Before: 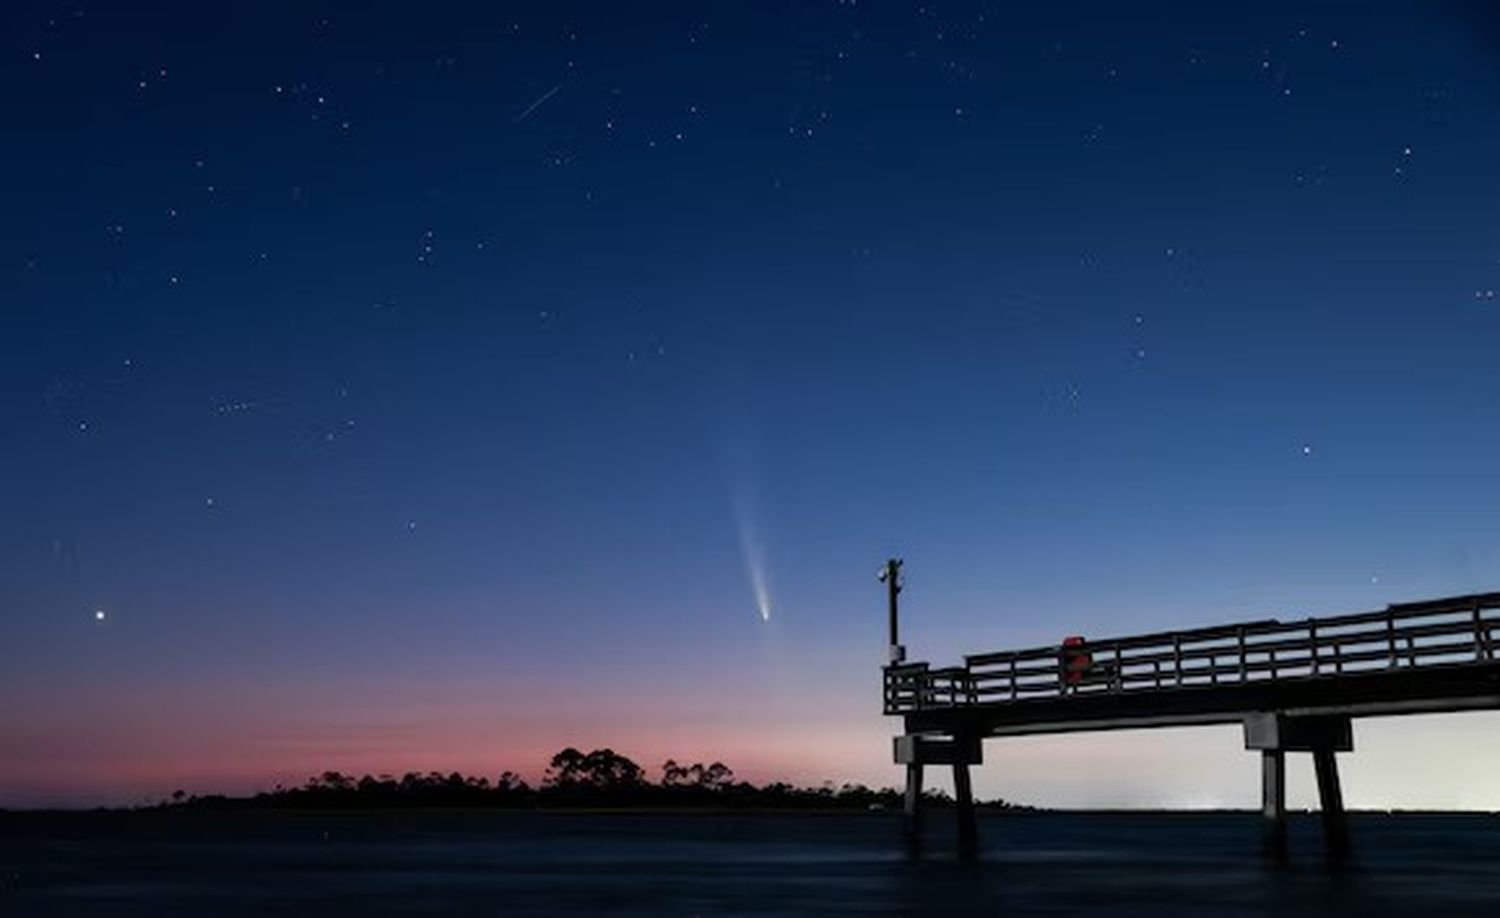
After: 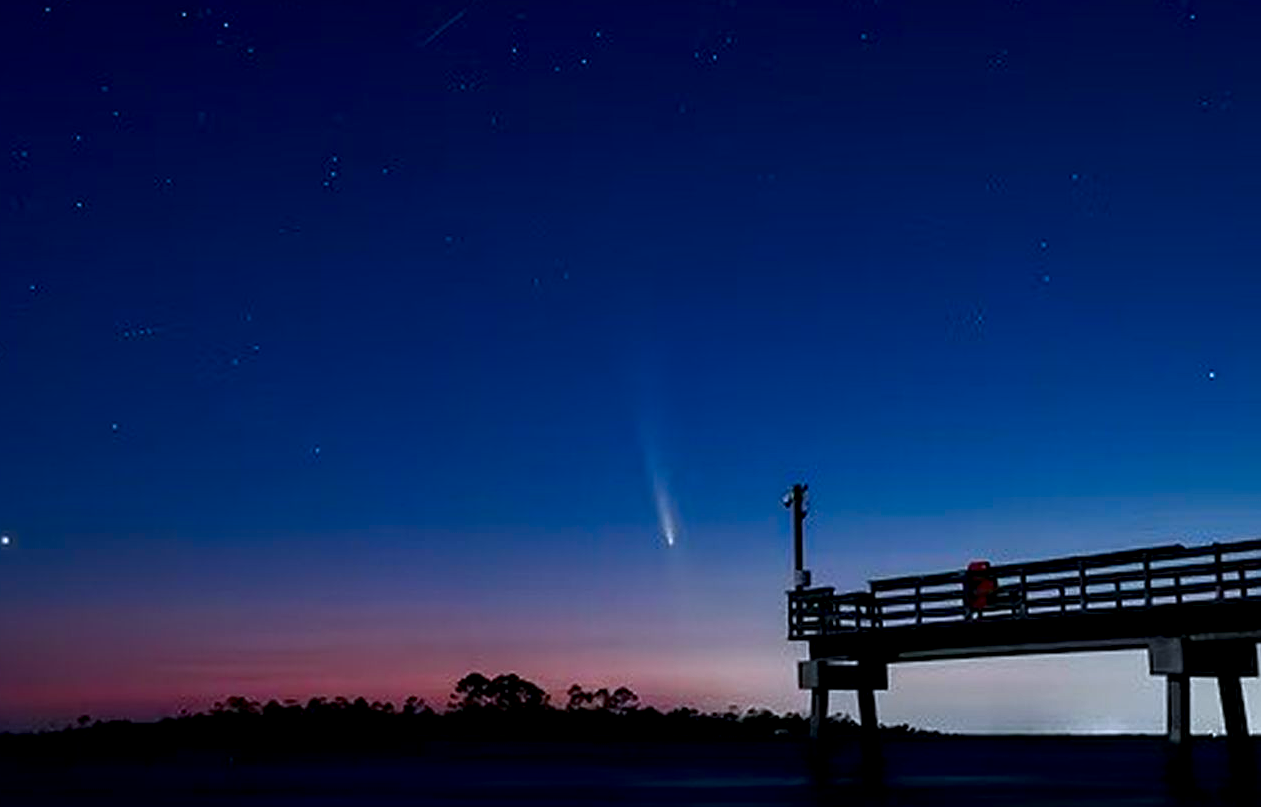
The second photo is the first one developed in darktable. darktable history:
crop: left 6.36%, top 8.274%, right 9.548%, bottom 3.725%
exposure: exposure -0.328 EV, compensate highlight preservation false
sharpen: on, module defaults
local contrast: detail 134%, midtone range 0.749
color balance rgb: linear chroma grading › shadows 16.274%, perceptual saturation grading › global saturation 10.204%, global vibrance 20%
color calibration: x 0.366, y 0.379, temperature 4388.5 K
contrast brightness saturation: brightness -0.195, saturation 0.076
